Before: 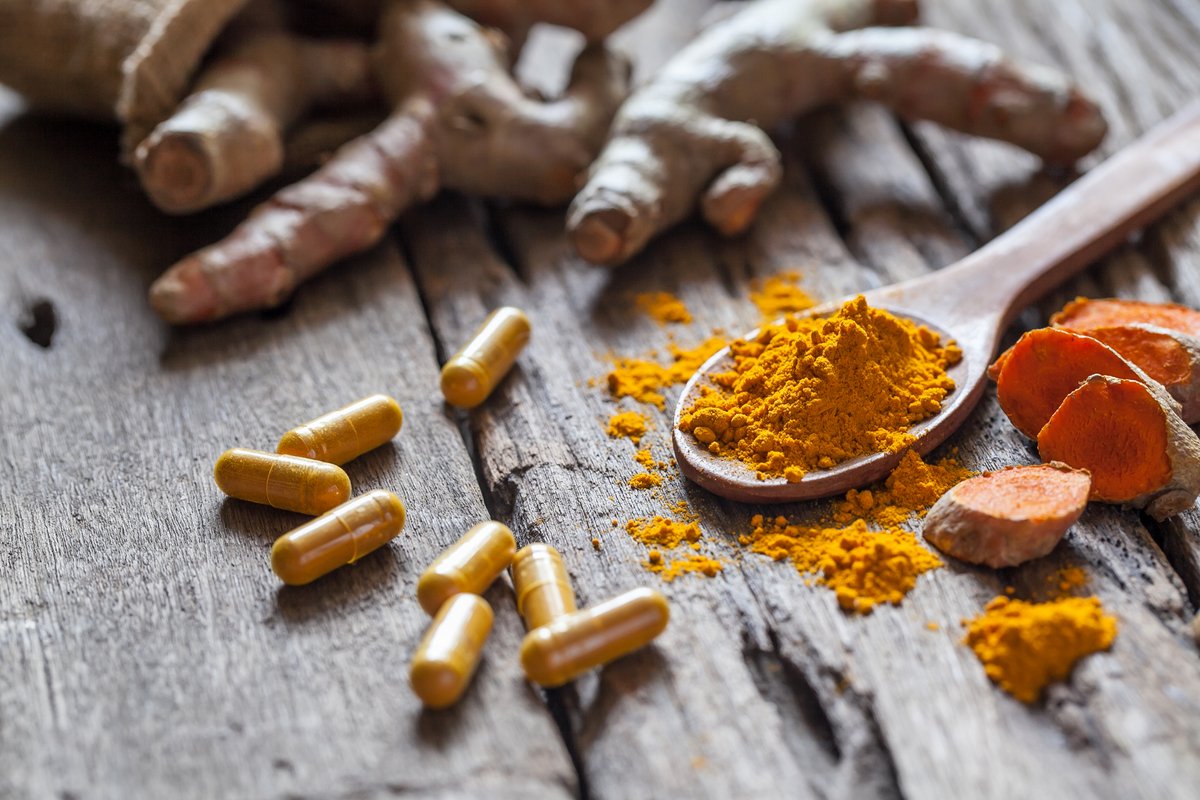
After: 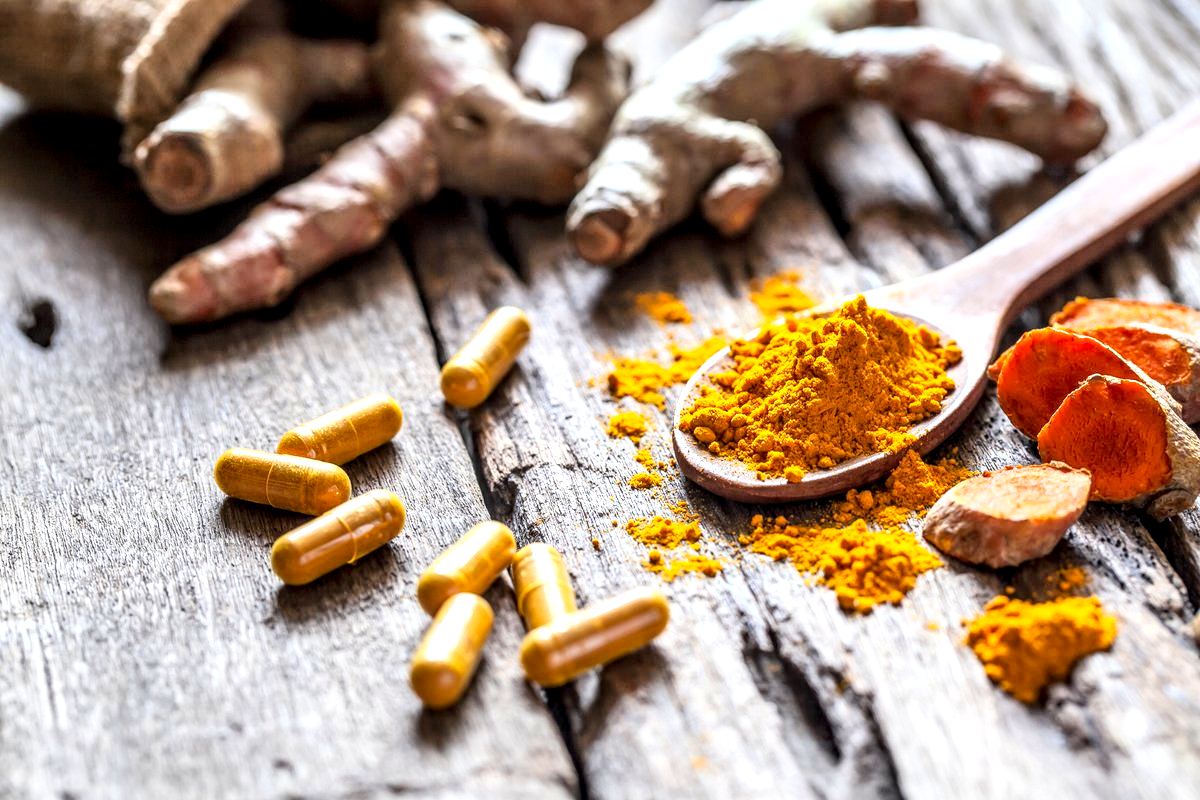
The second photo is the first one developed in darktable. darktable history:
contrast brightness saturation: contrast 0.203, brightness 0.159, saturation 0.221
tone equalizer: -8 EV -0.445 EV, -7 EV -0.391 EV, -6 EV -0.304 EV, -5 EV -0.217 EV, -3 EV 0.226 EV, -2 EV 0.356 EV, -1 EV 0.397 EV, +0 EV 0.423 EV
local contrast: detail 150%
